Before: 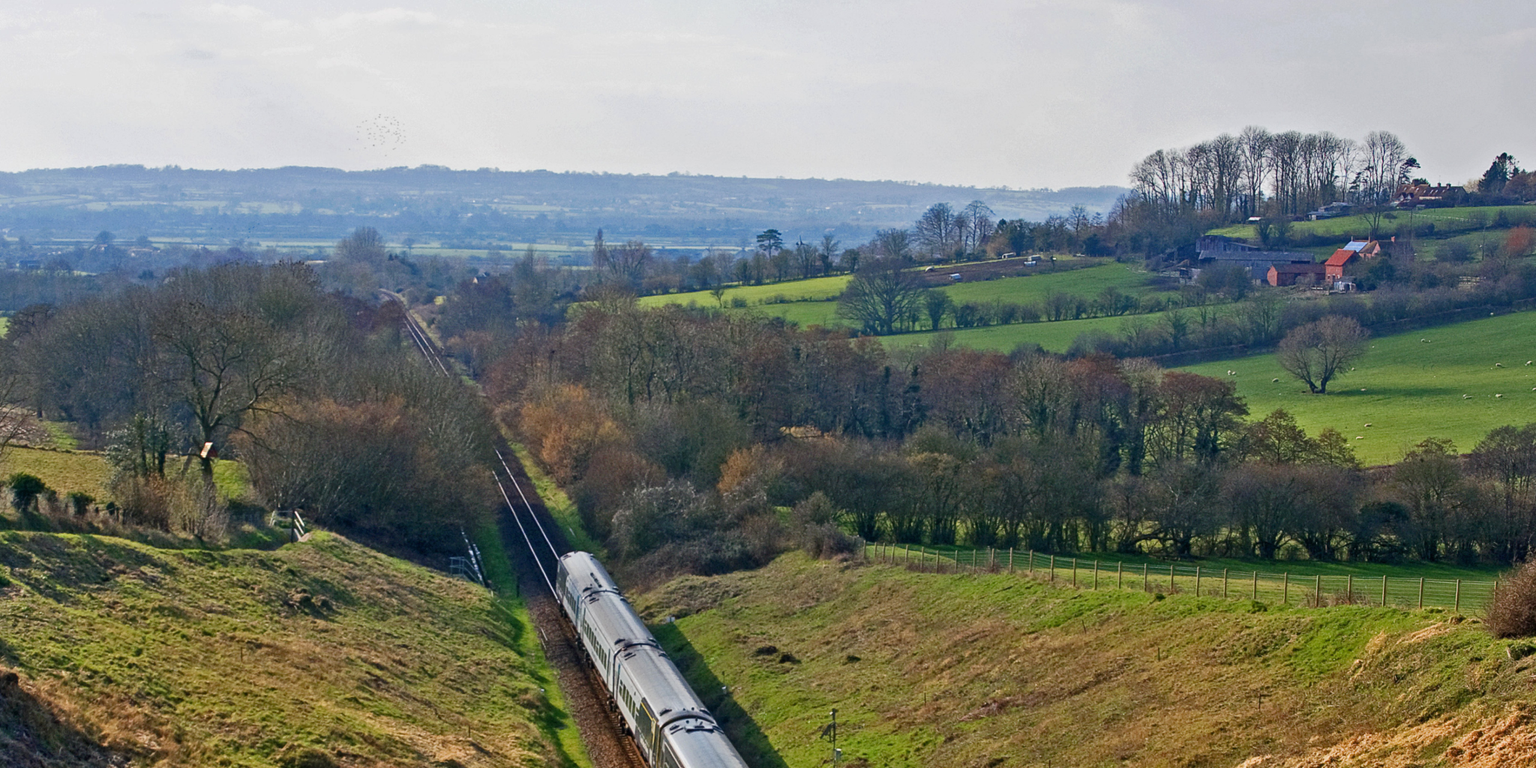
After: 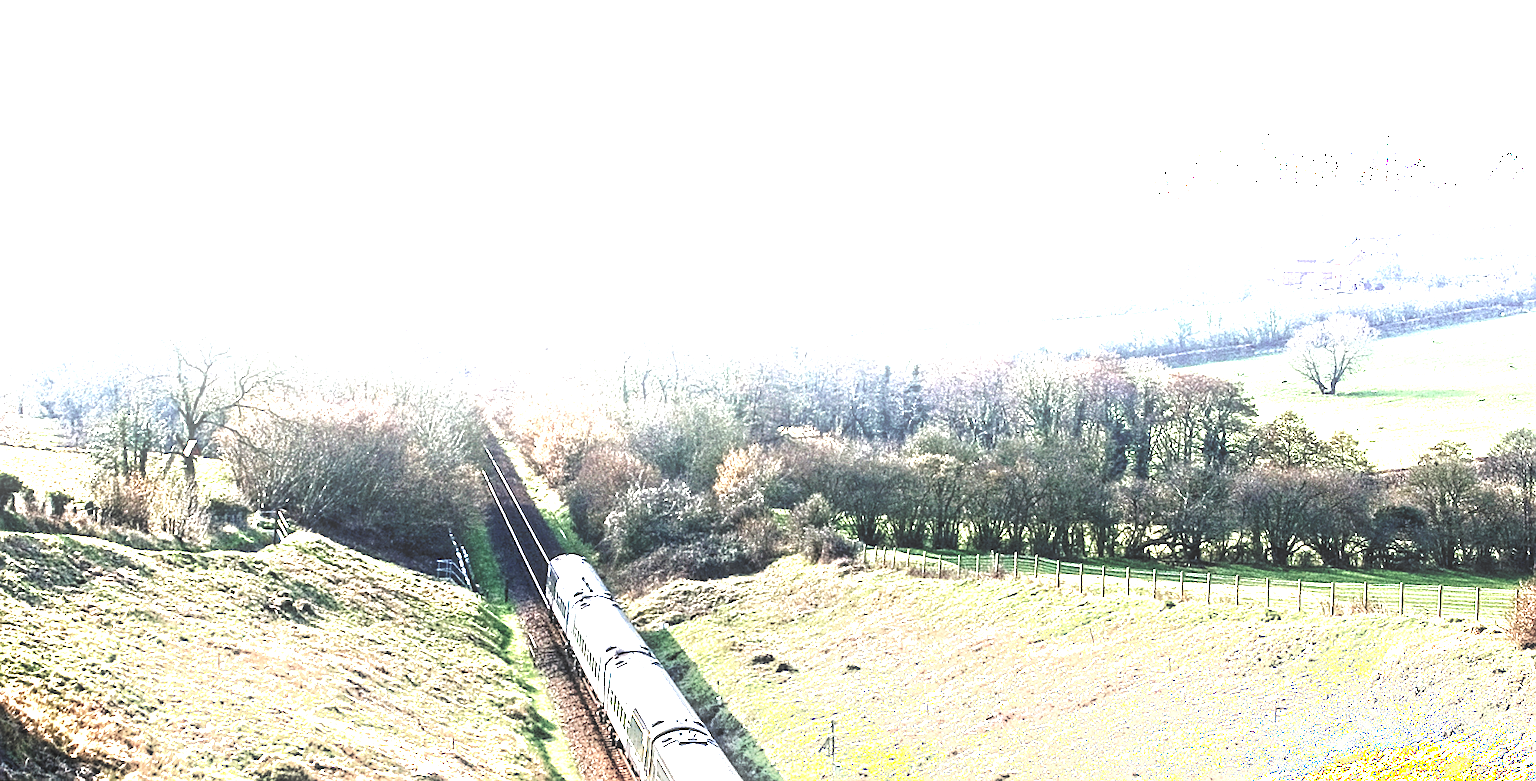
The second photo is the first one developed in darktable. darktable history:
shadows and highlights: shadows -54.3, highlights 86.09, soften with gaussian
sharpen: on, module defaults
local contrast: on, module defaults
exposure: exposure 0.207 EV, compensate highlight preservation false
levels: levels [0, 0.352, 0.703]
sigmoid: contrast 1.7, skew -0.2, preserve hue 0%, red attenuation 0.1, red rotation 0.035, green attenuation 0.1, green rotation -0.017, blue attenuation 0.15, blue rotation -0.052, base primaries Rec2020
rotate and perspective: rotation 0.226°, lens shift (vertical) -0.042, crop left 0.023, crop right 0.982, crop top 0.006, crop bottom 0.994
contrast brightness saturation: contrast 0.57, brightness 0.57, saturation -0.34
